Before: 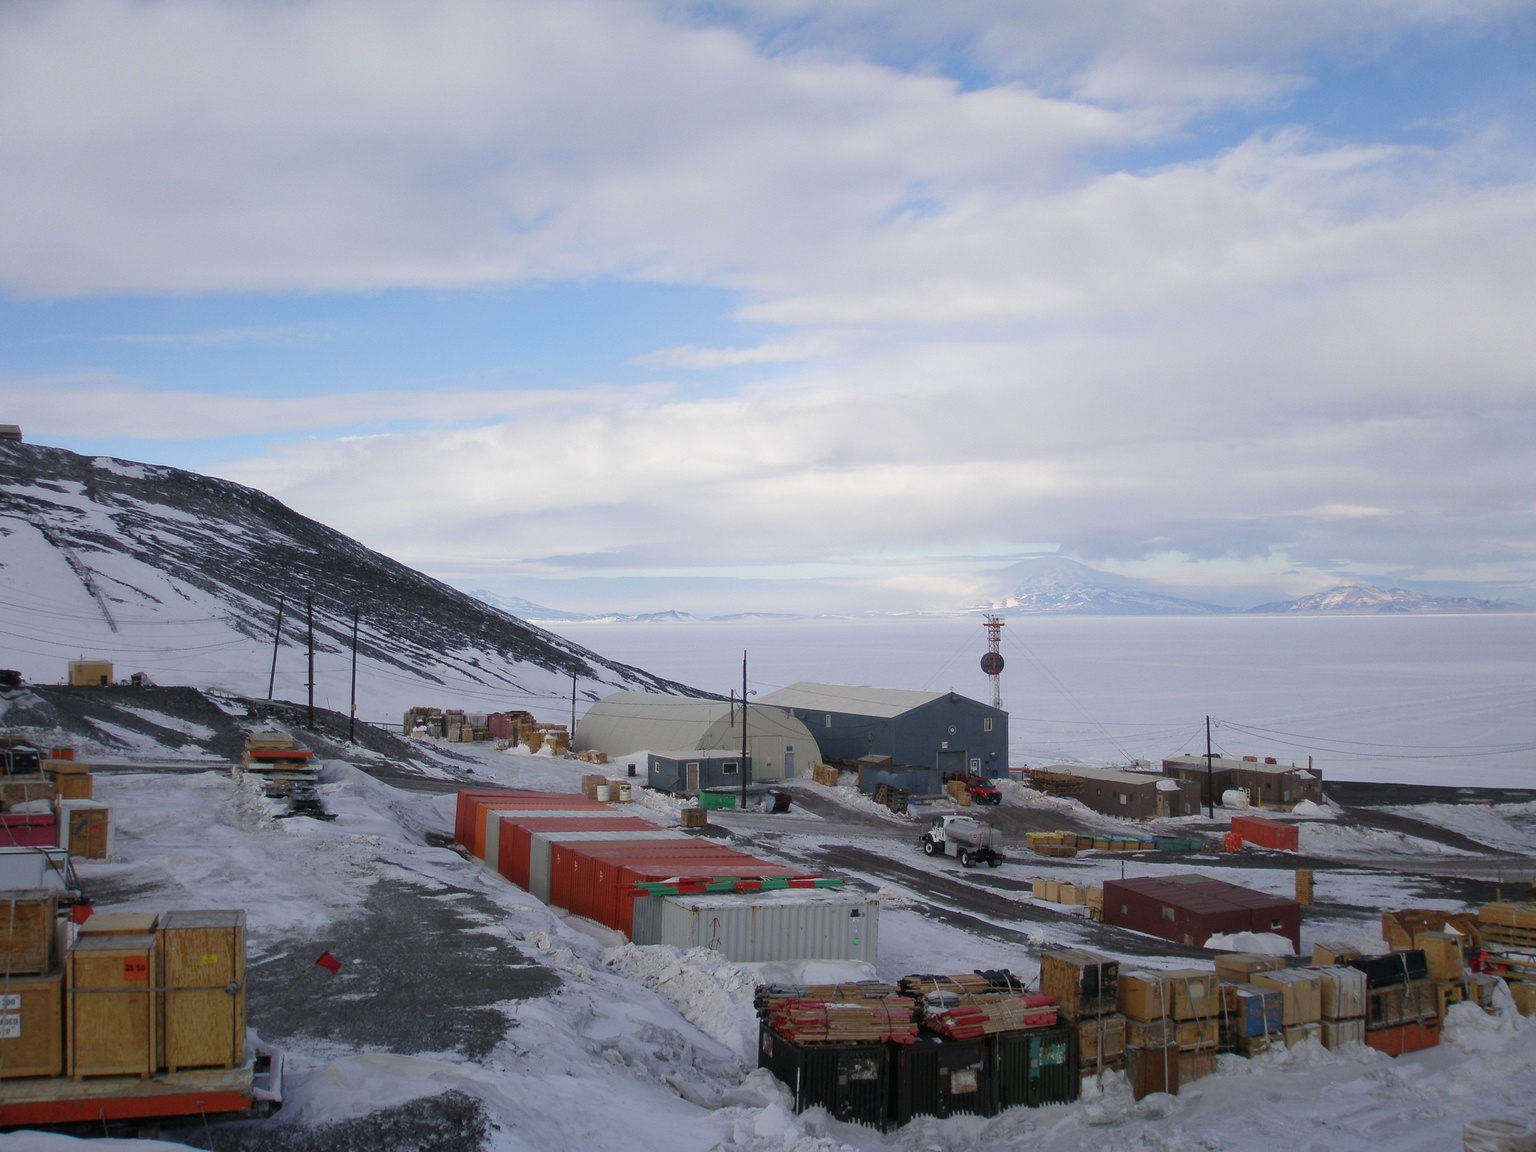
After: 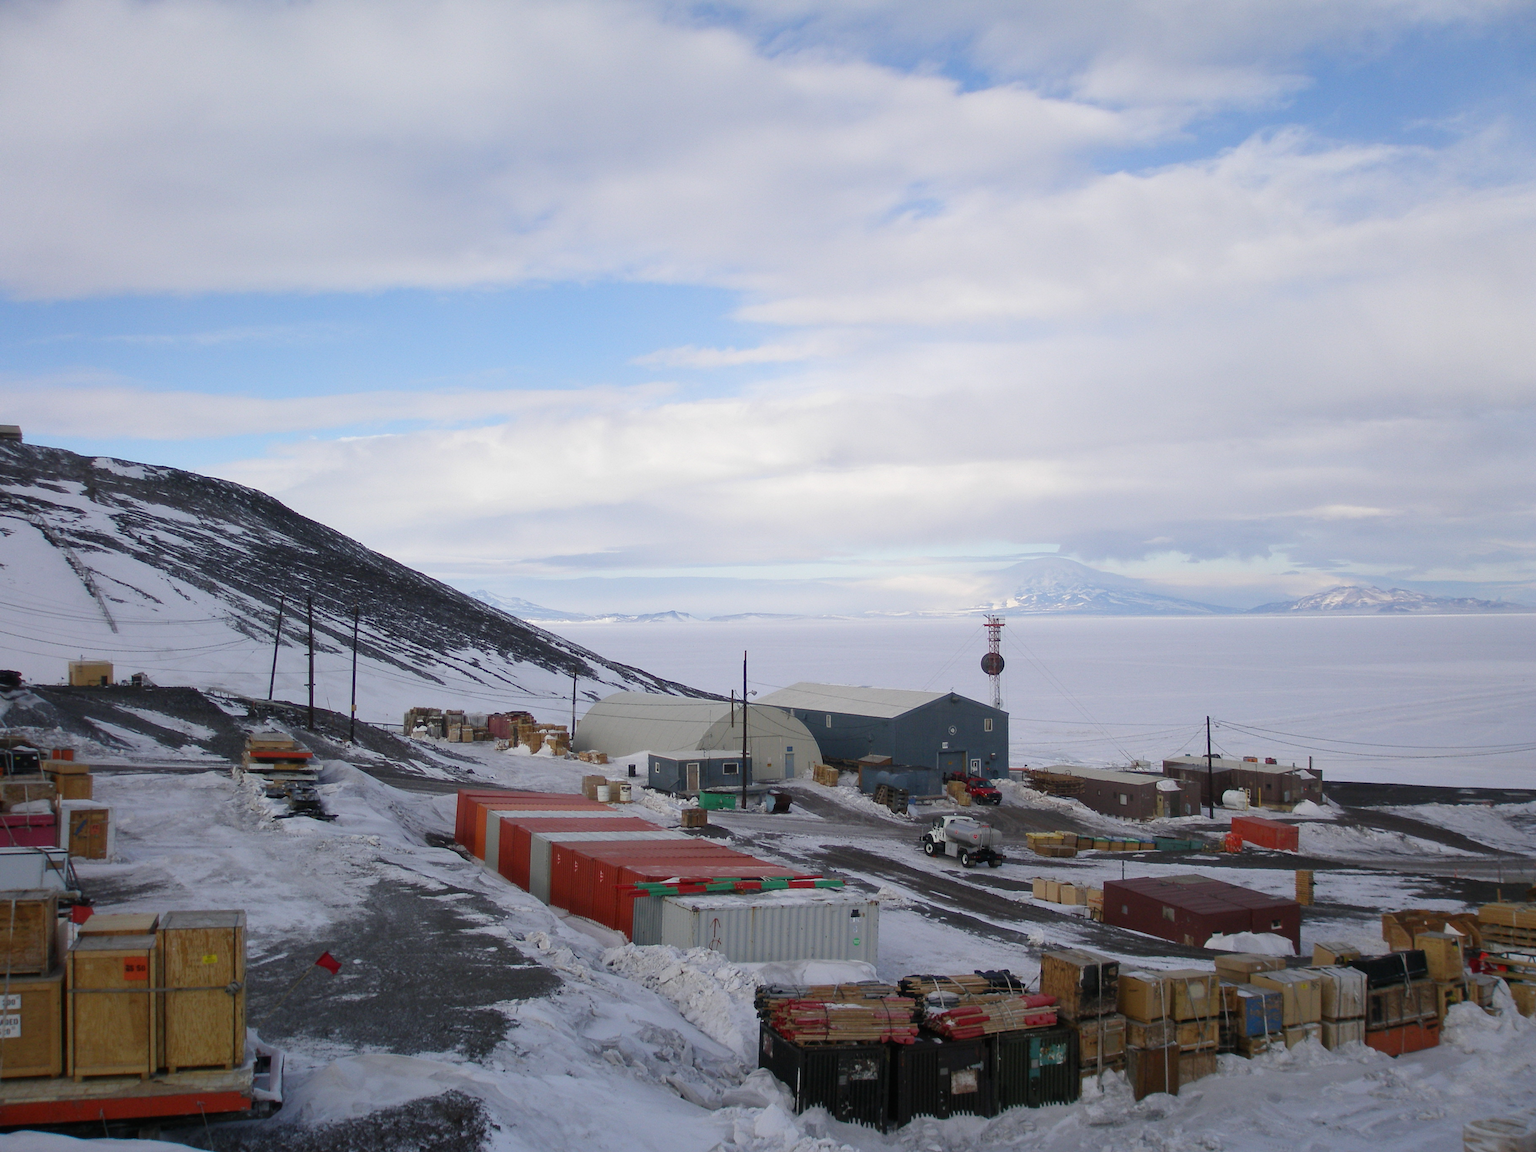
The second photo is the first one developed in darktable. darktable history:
contrast brightness saturation: contrast 0.103, brightness 0.013, saturation 0.017
